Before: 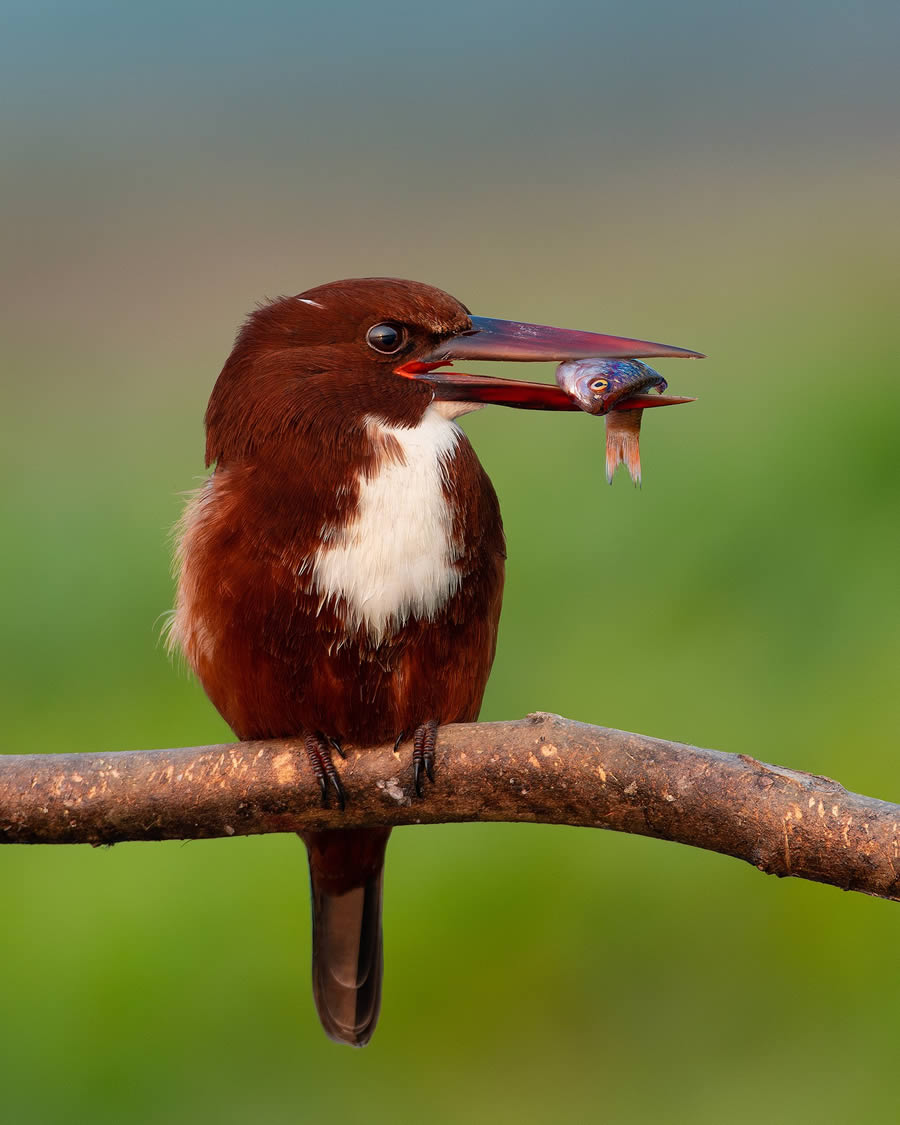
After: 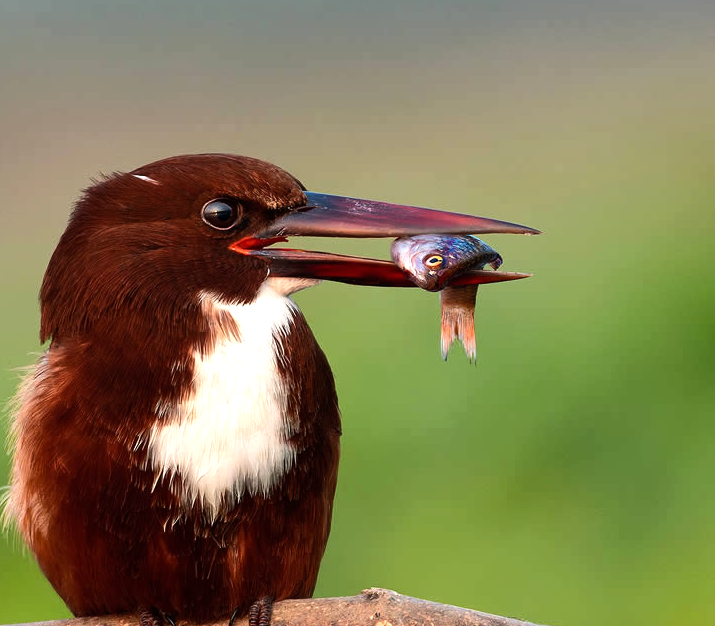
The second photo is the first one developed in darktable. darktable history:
crop: left 18.38%, top 11.092%, right 2.134%, bottom 33.217%
tone equalizer: -8 EV -0.75 EV, -7 EV -0.7 EV, -6 EV -0.6 EV, -5 EV -0.4 EV, -3 EV 0.4 EV, -2 EV 0.6 EV, -1 EV 0.7 EV, +0 EV 0.75 EV, edges refinement/feathering 500, mask exposure compensation -1.57 EV, preserve details no
